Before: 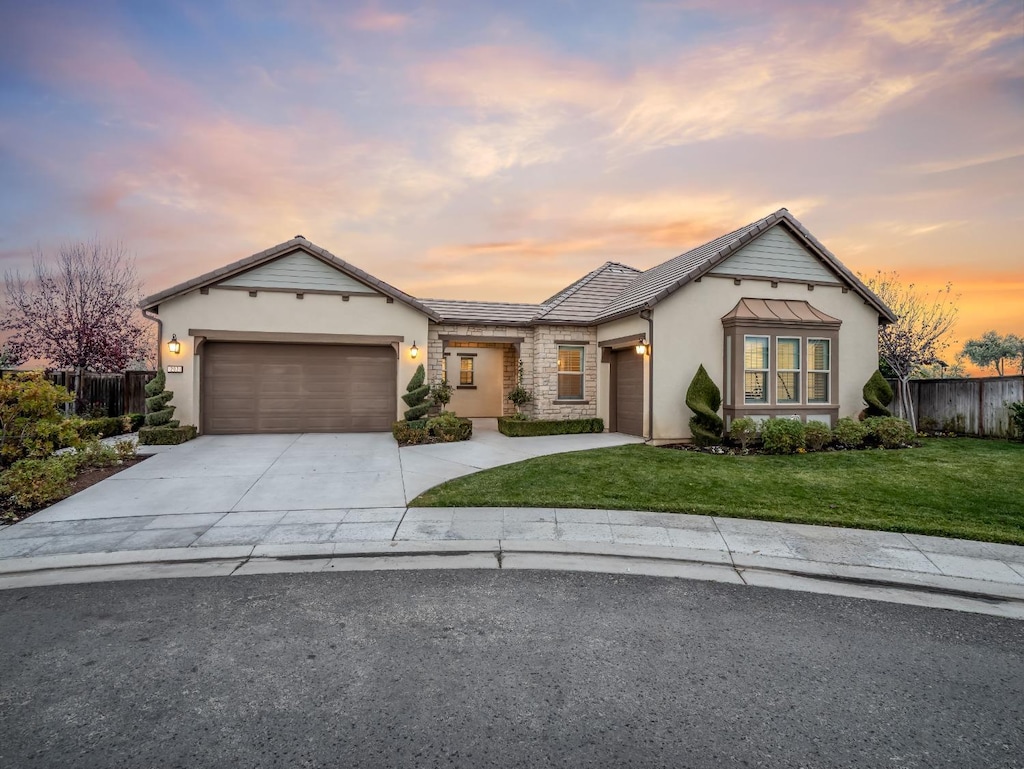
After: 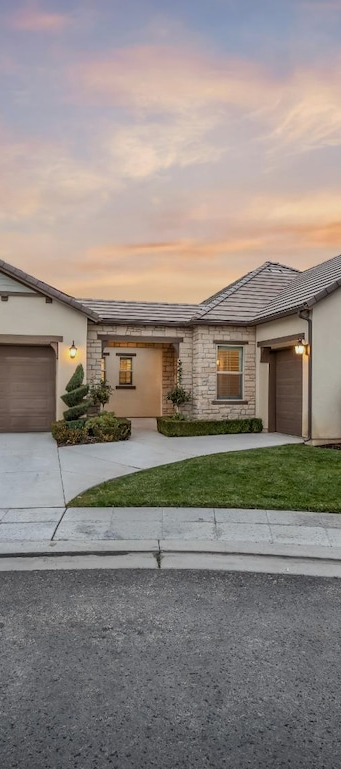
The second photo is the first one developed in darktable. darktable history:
exposure: exposure -0.26 EV, compensate exposure bias true, compensate highlight preservation false
crop: left 33.337%, right 33.312%
